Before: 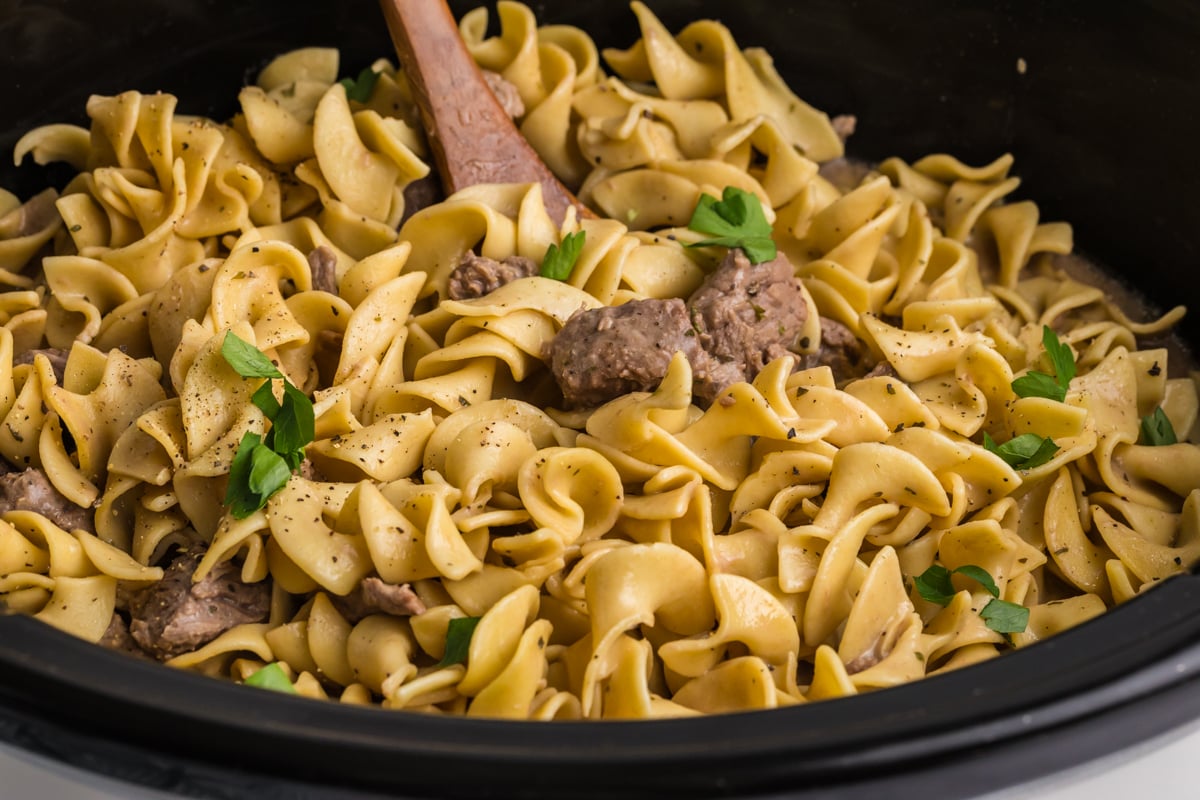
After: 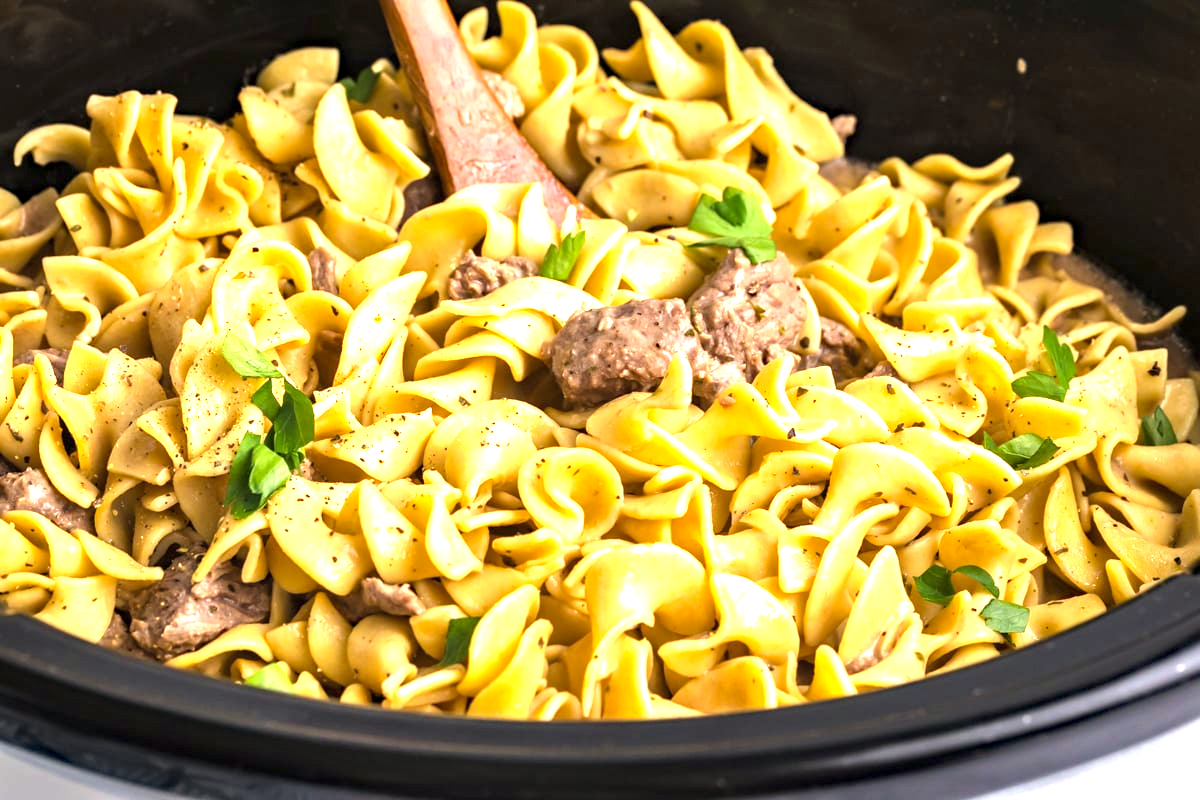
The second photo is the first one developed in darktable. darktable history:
haze removal: compatibility mode true, adaptive false
exposure: black level correction 0, exposure 1.666 EV, compensate highlight preservation false
